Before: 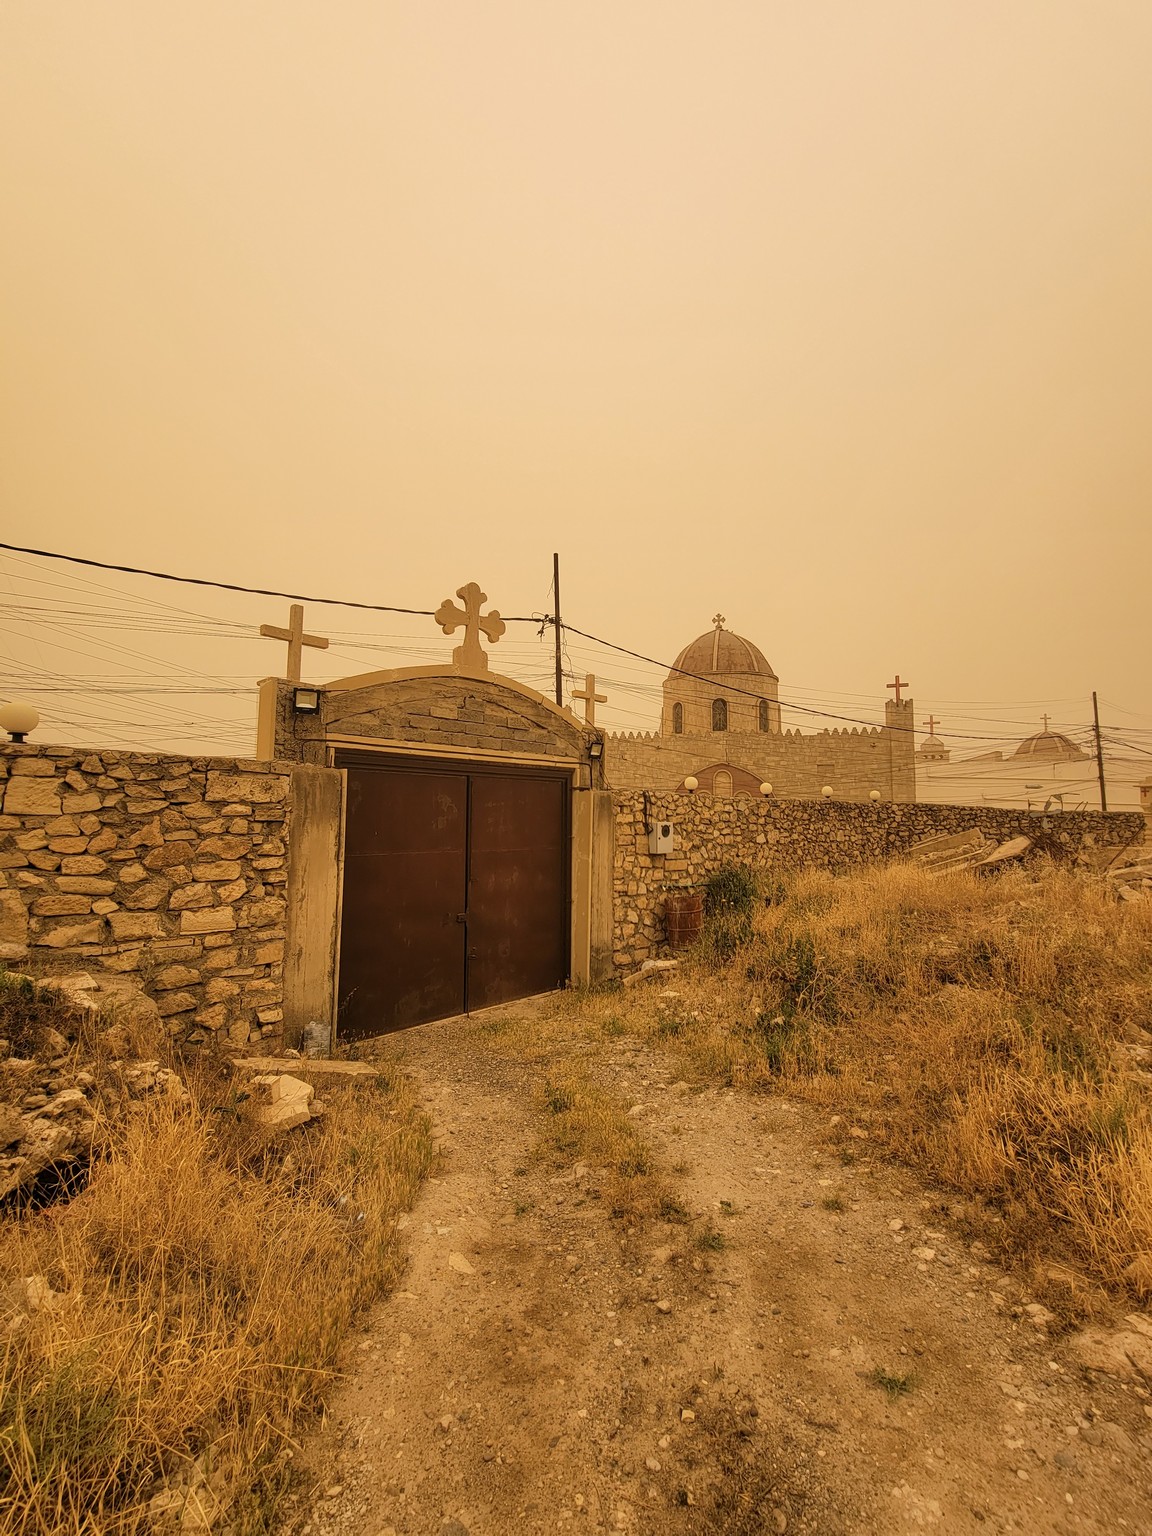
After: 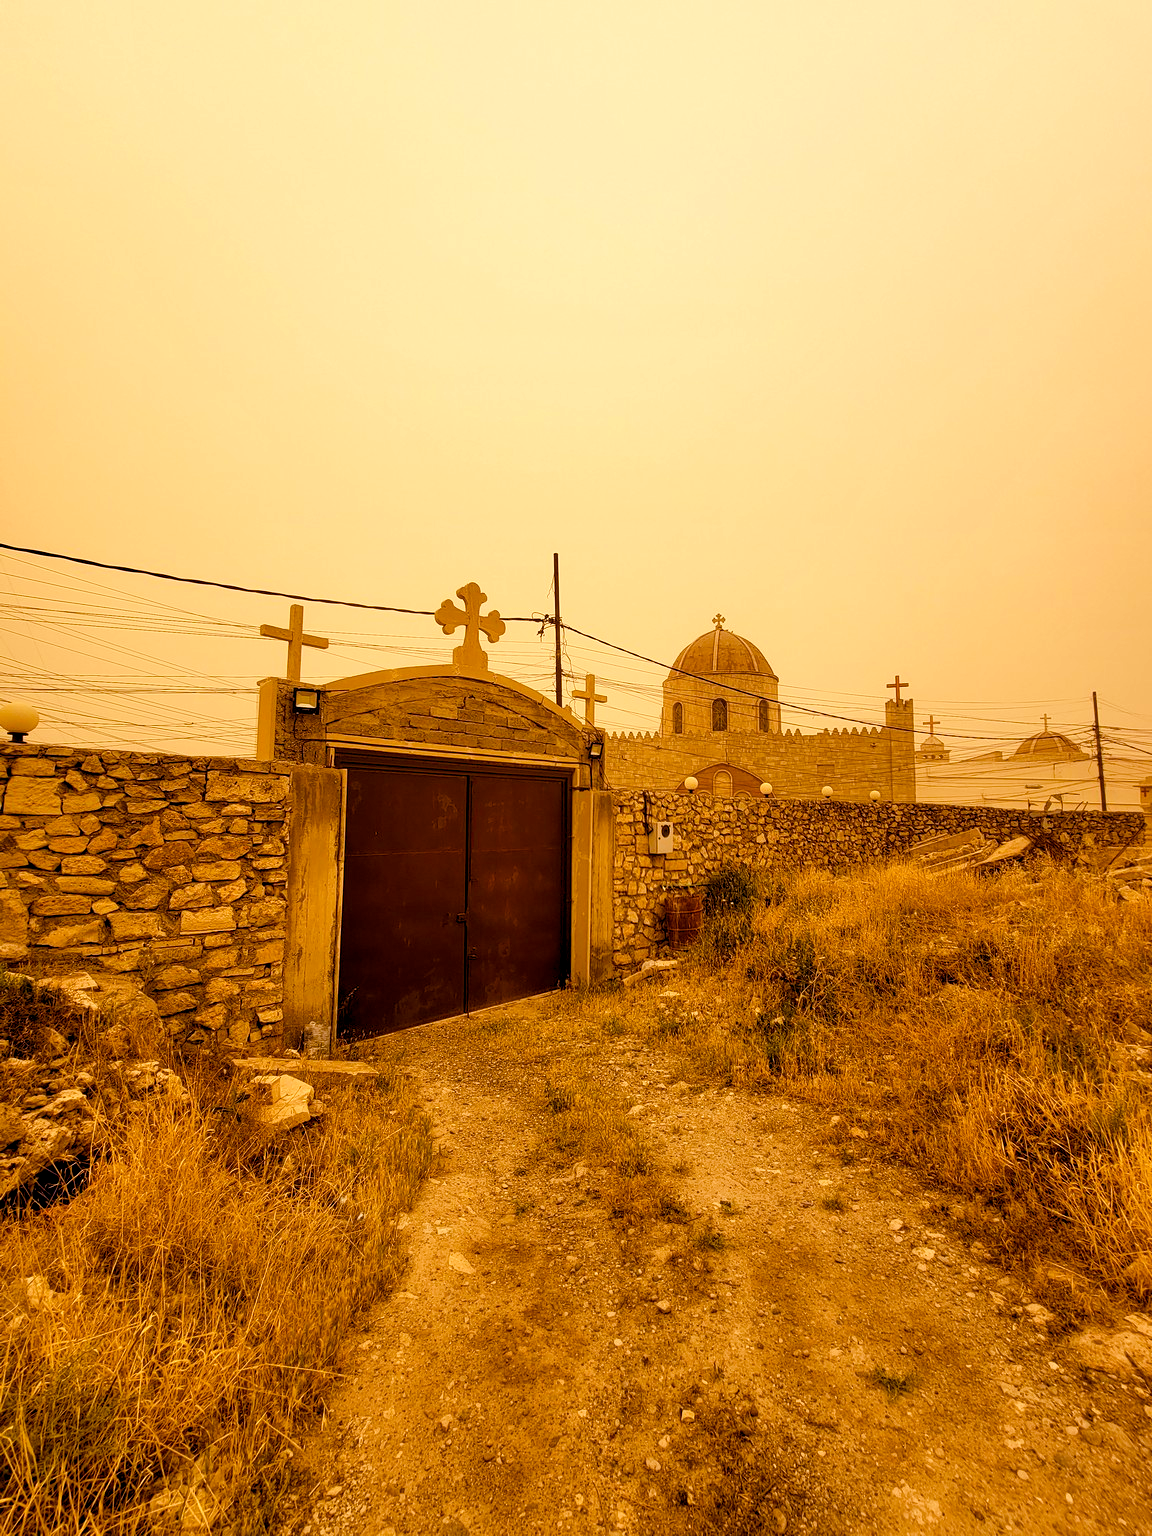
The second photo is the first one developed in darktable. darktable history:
rgb levels: mode RGB, independent channels, levels [[0, 0.474, 1], [0, 0.5, 1], [0, 0.5, 1]]
color balance rgb: shadows lift › luminance -21.66%, shadows lift › chroma 6.57%, shadows lift › hue 270°, power › chroma 0.68%, power › hue 60°, highlights gain › luminance 6.08%, highlights gain › chroma 1.33%, highlights gain › hue 90°, global offset › luminance -0.87%, perceptual saturation grading › global saturation 26.86%, perceptual saturation grading › highlights -28.39%, perceptual saturation grading › mid-tones 15.22%, perceptual saturation grading › shadows 33.98%, perceptual brilliance grading › highlights 10%, perceptual brilliance grading › mid-tones 5%
